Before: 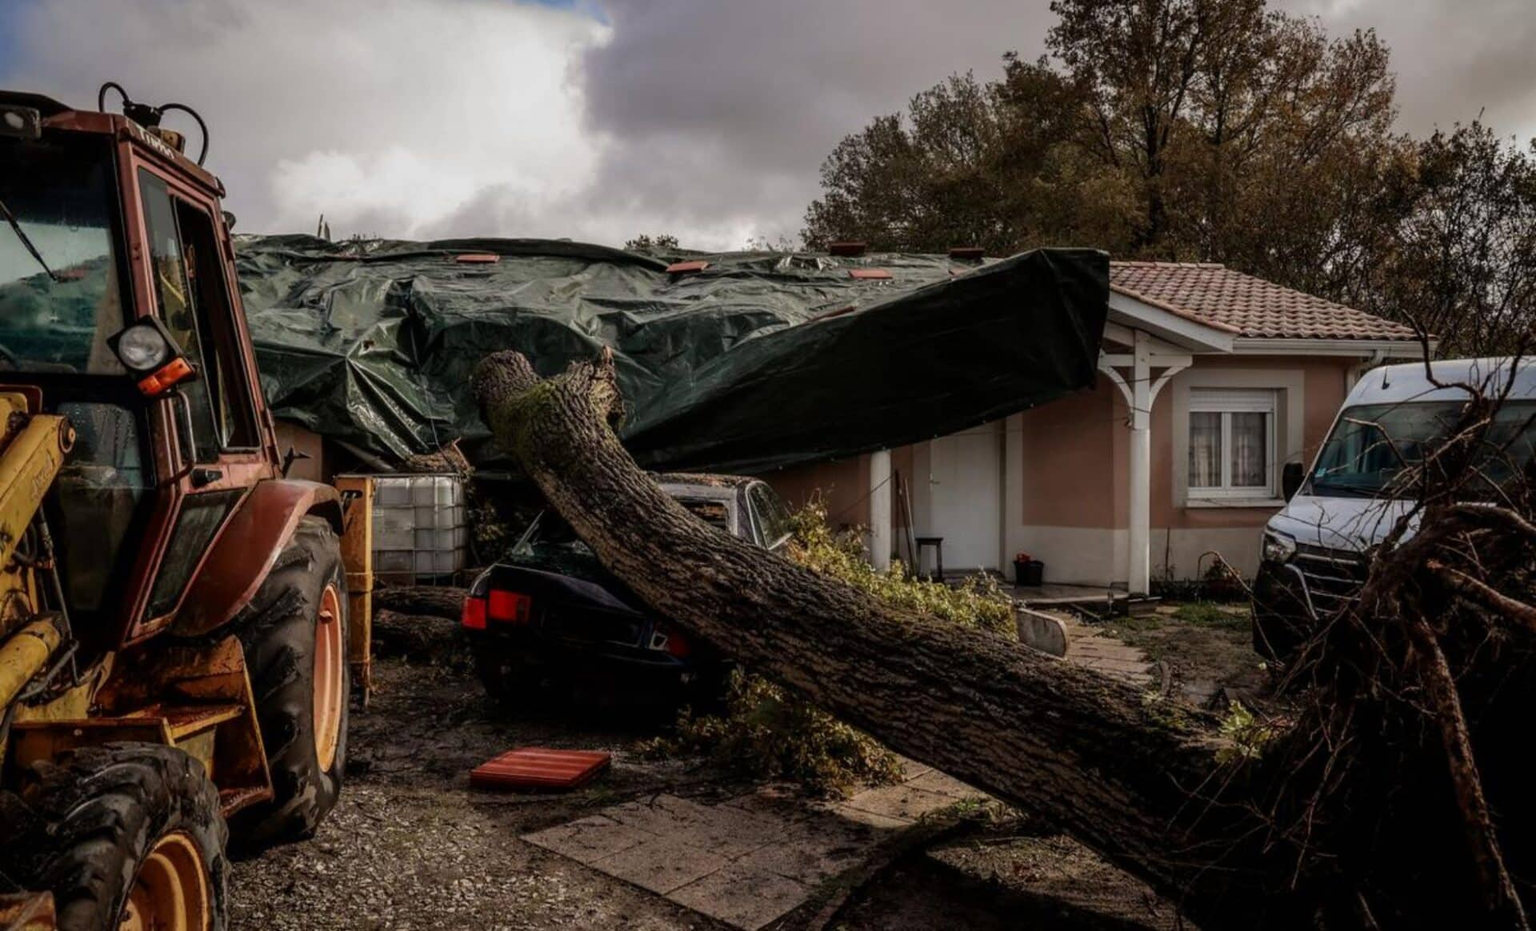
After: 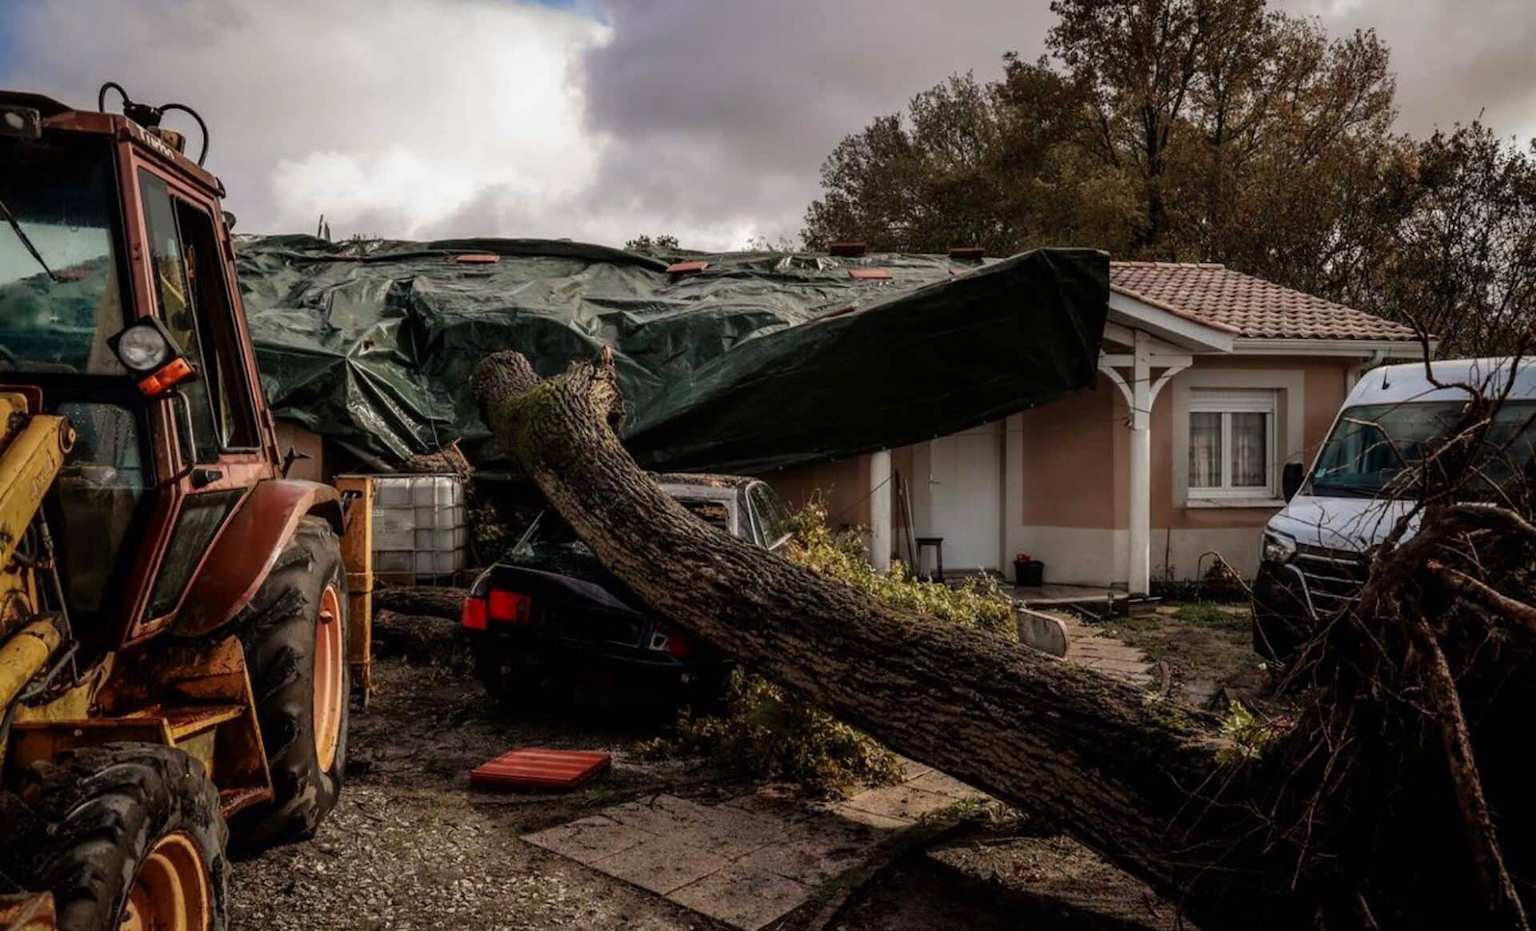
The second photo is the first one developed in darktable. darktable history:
levels: mode automatic, levels [0.044, 0.475, 0.791]
